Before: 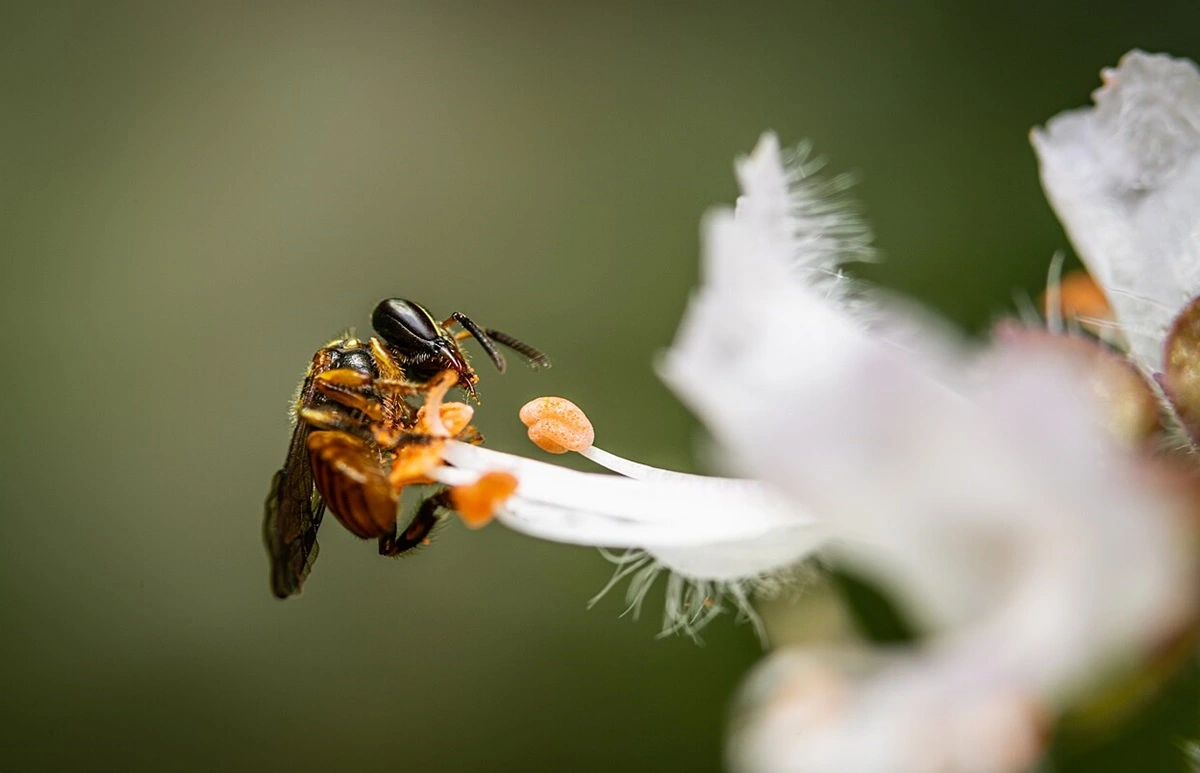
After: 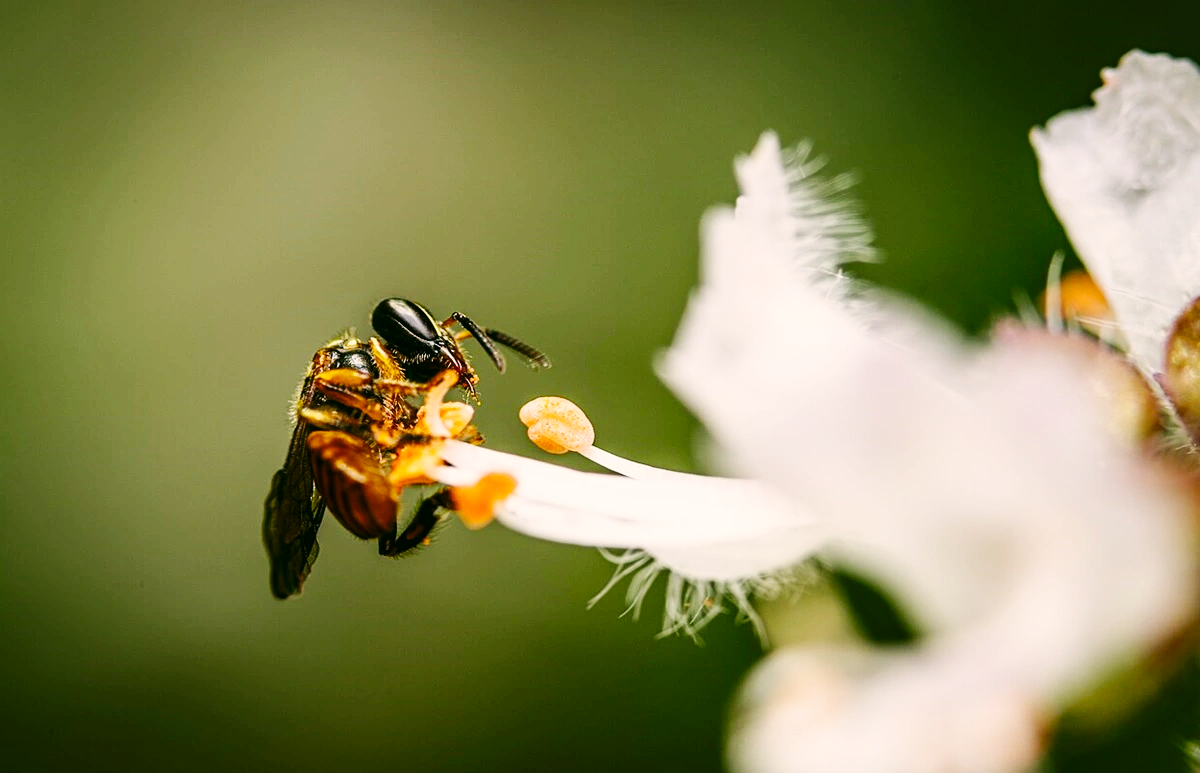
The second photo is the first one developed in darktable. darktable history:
base curve: curves: ch0 [(0, 0) (0.036, 0.025) (0.121, 0.166) (0.206, 0.329) (0.605, 0.79) (1, 1)], preserve colors none
color correction: highlights a* 4.02, highlights b* 4.98, shadows a* -7.55, shadows b* 4.98
